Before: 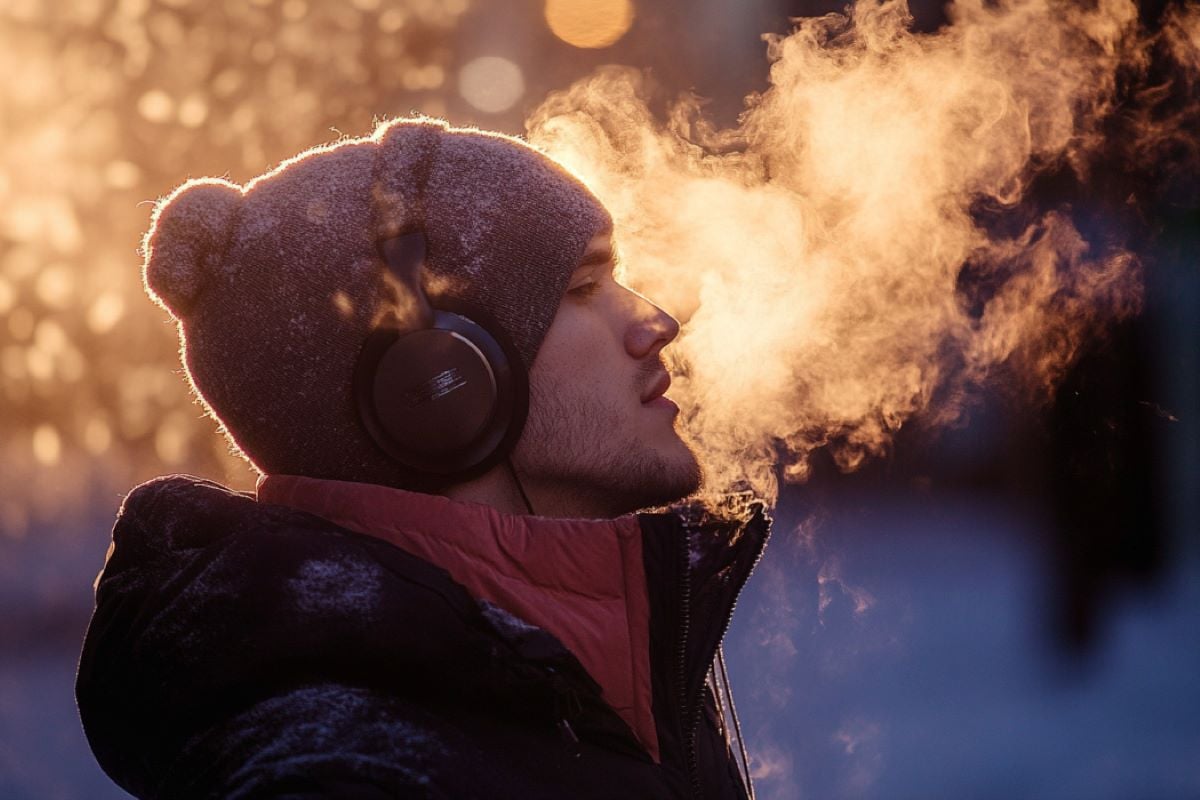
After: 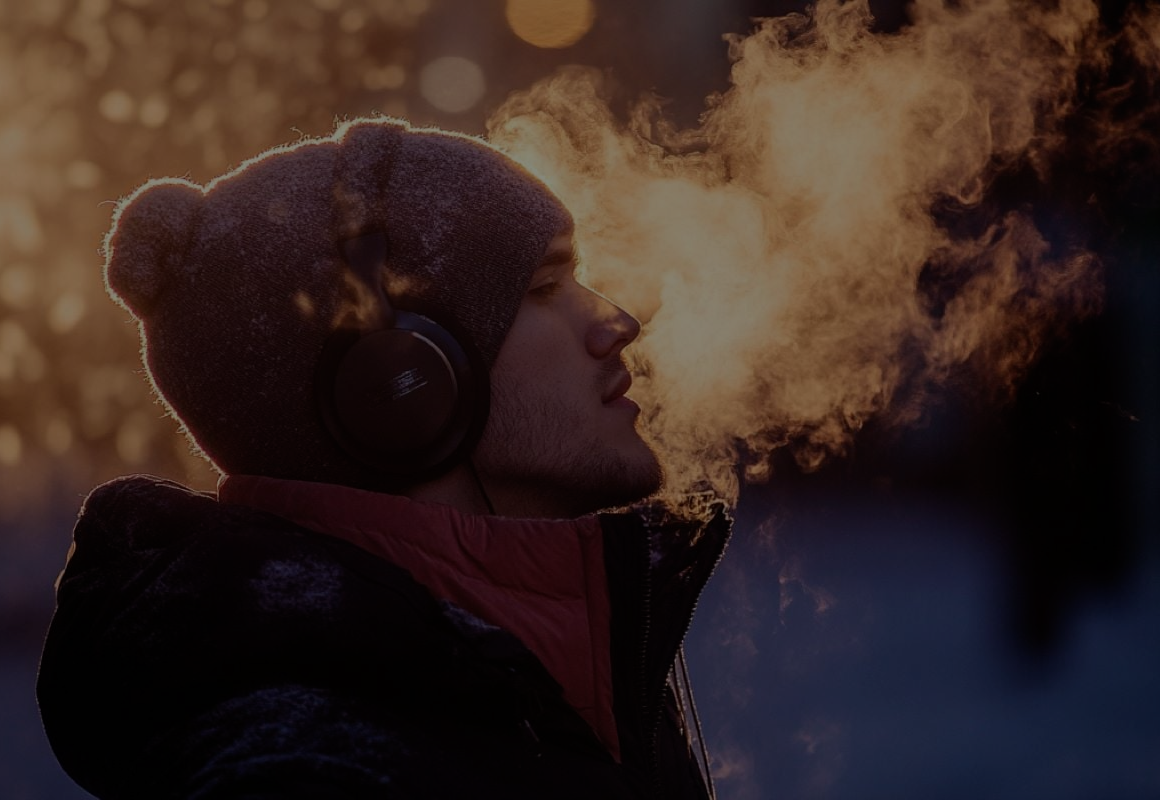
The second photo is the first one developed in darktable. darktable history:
exposure: exposure -2.043 EV, compensate exposure bias true, compensate highlight preservation false
crop and rotate: left 3.286%
